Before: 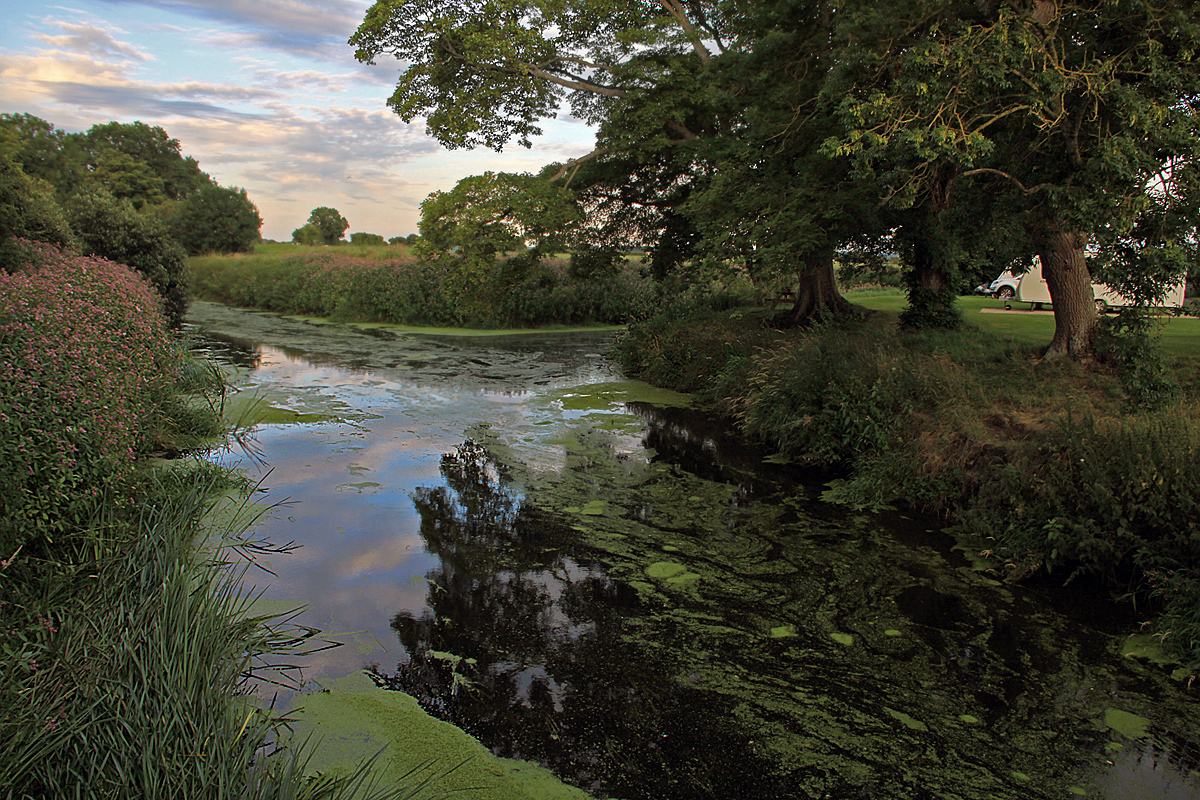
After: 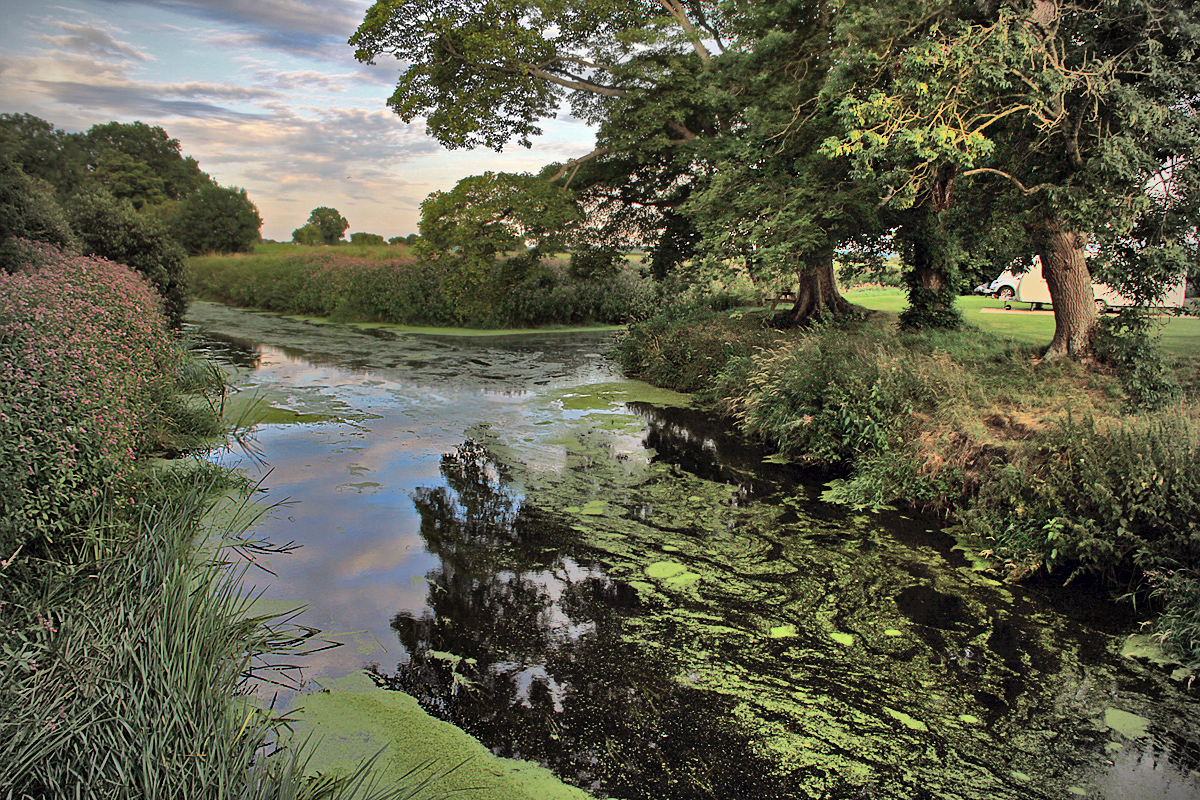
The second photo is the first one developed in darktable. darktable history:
shadows and highlights: shadows 74.6, highlights -60.97, soften with gaussian
vignetting: brightness -0.45, saturation -0.686, width/height ratio 1.09
